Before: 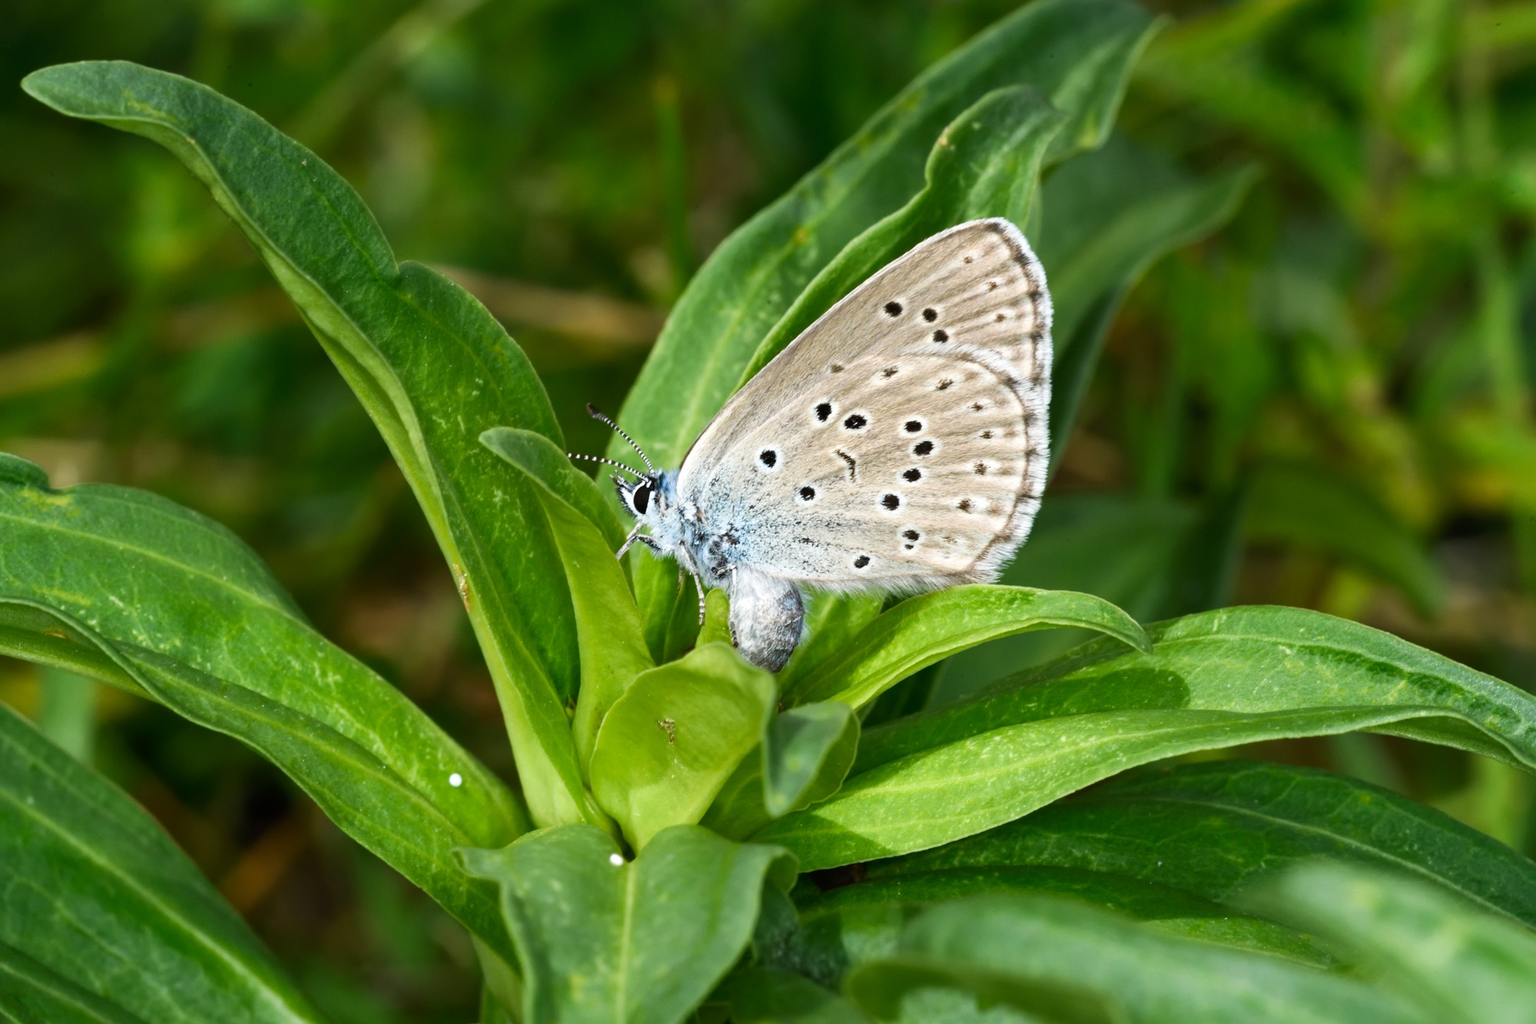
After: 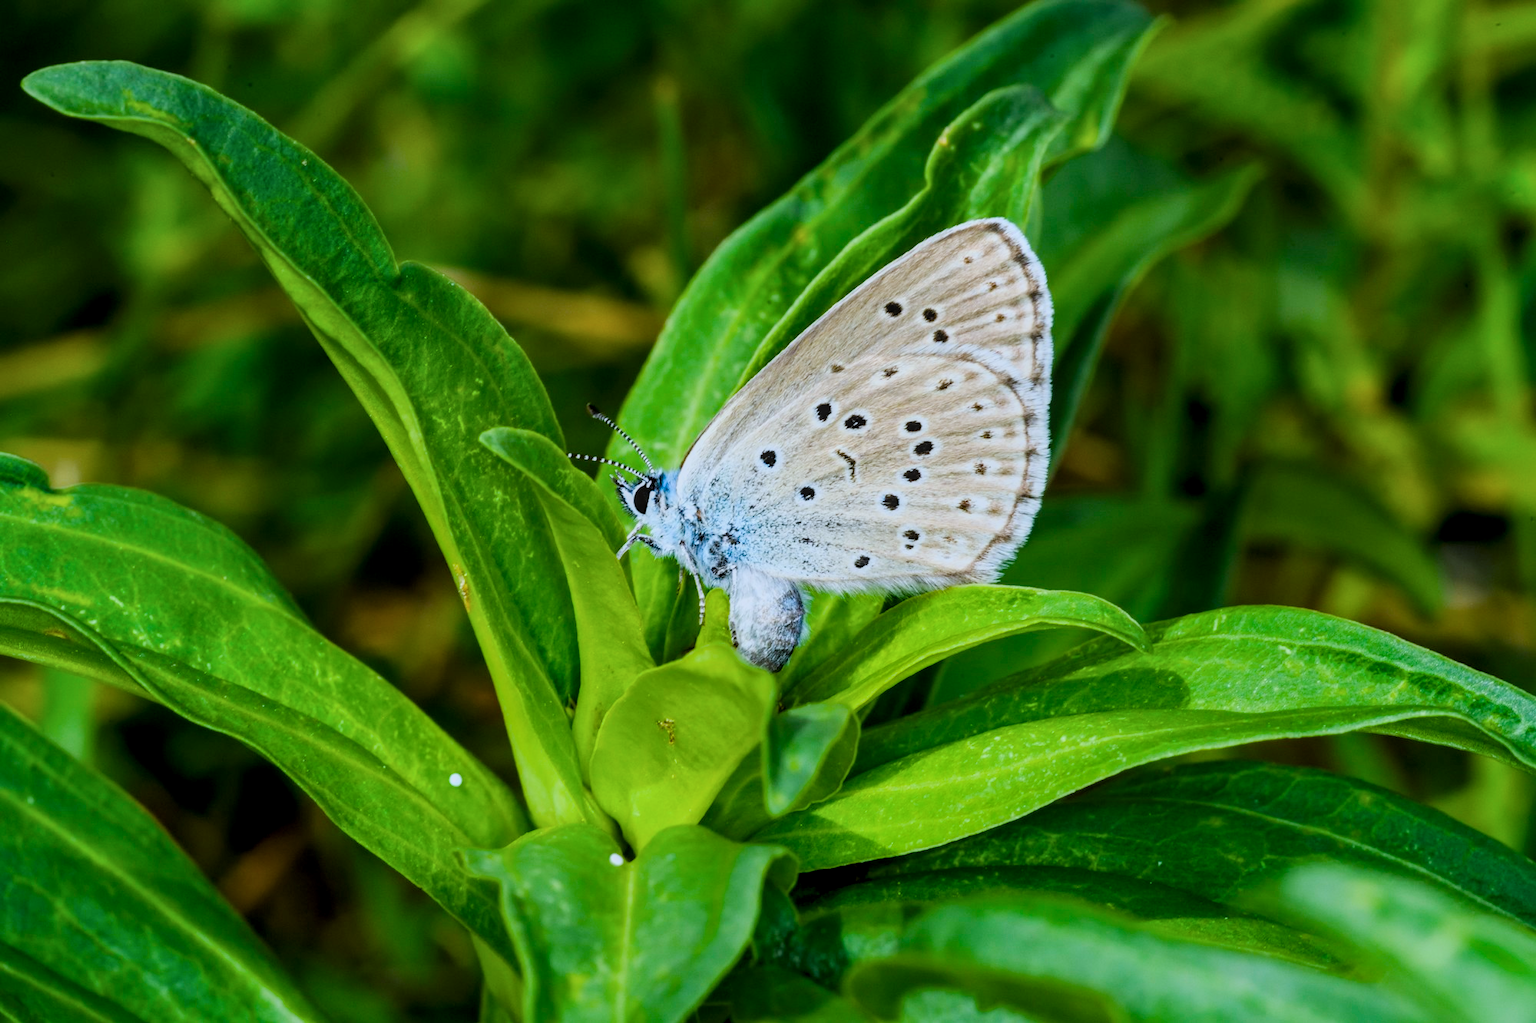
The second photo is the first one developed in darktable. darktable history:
color calibration "scene-referred default": x 0.367, y 0.376, temperature 4372.25 K
filmic rgb "scene-referred default": black relative exposure -7.65 EV, white relative exposure 4.56 EV, hardness 3.61
local contrast: detail 130%
color balance rgb: linear chroma grading › global chroma 15%, perceptual saturation grading › global saturation 30%
color zones: curves: ch0 [(0.068, 0.464) (0.25, 0.5) (0.48, 0.508) (0.75, 0.536) (0.886, 0.476) (0.967, 0.456)]; ch1 [(0.066, 0.456) (0.25, 0.5) (0.616, 0.508) (0.746, 0.56) (0.934, 0.444)]
